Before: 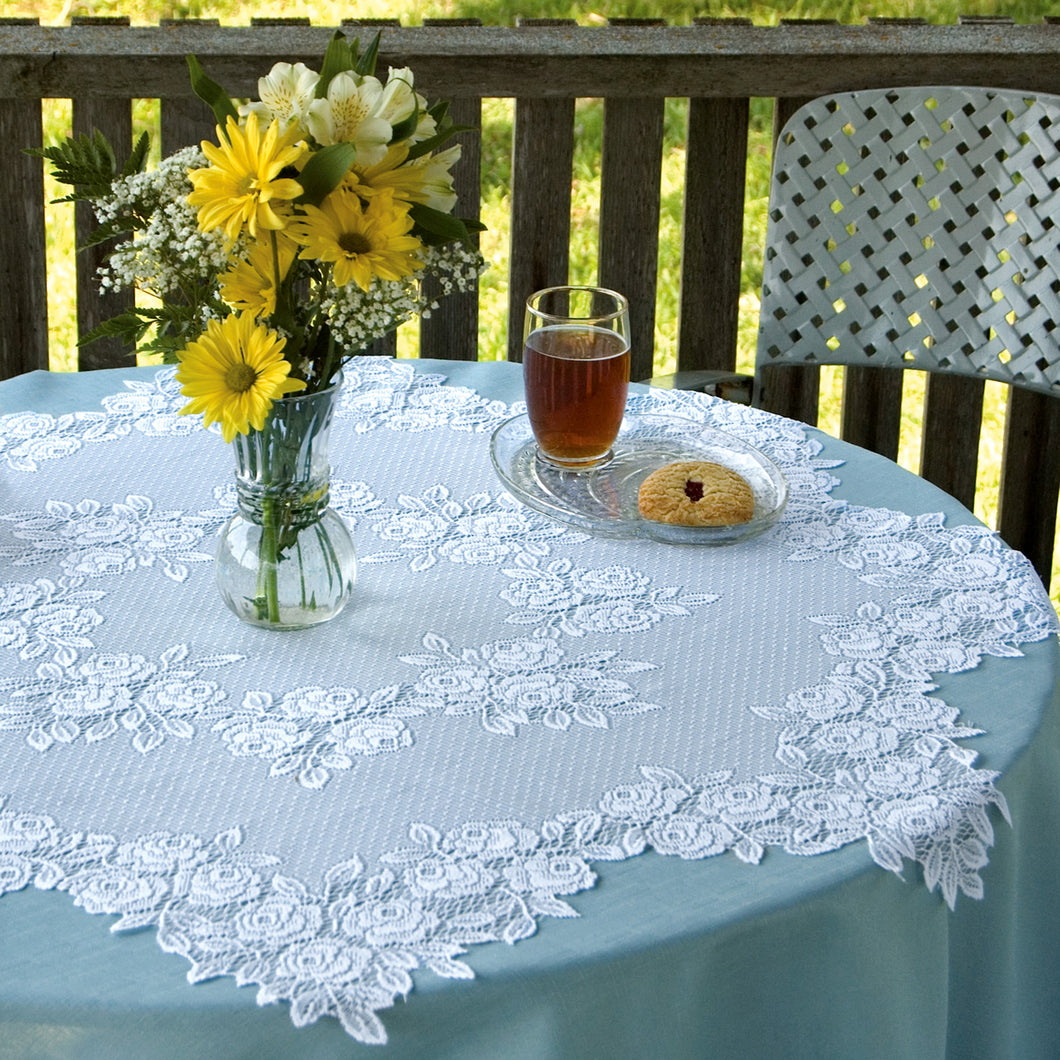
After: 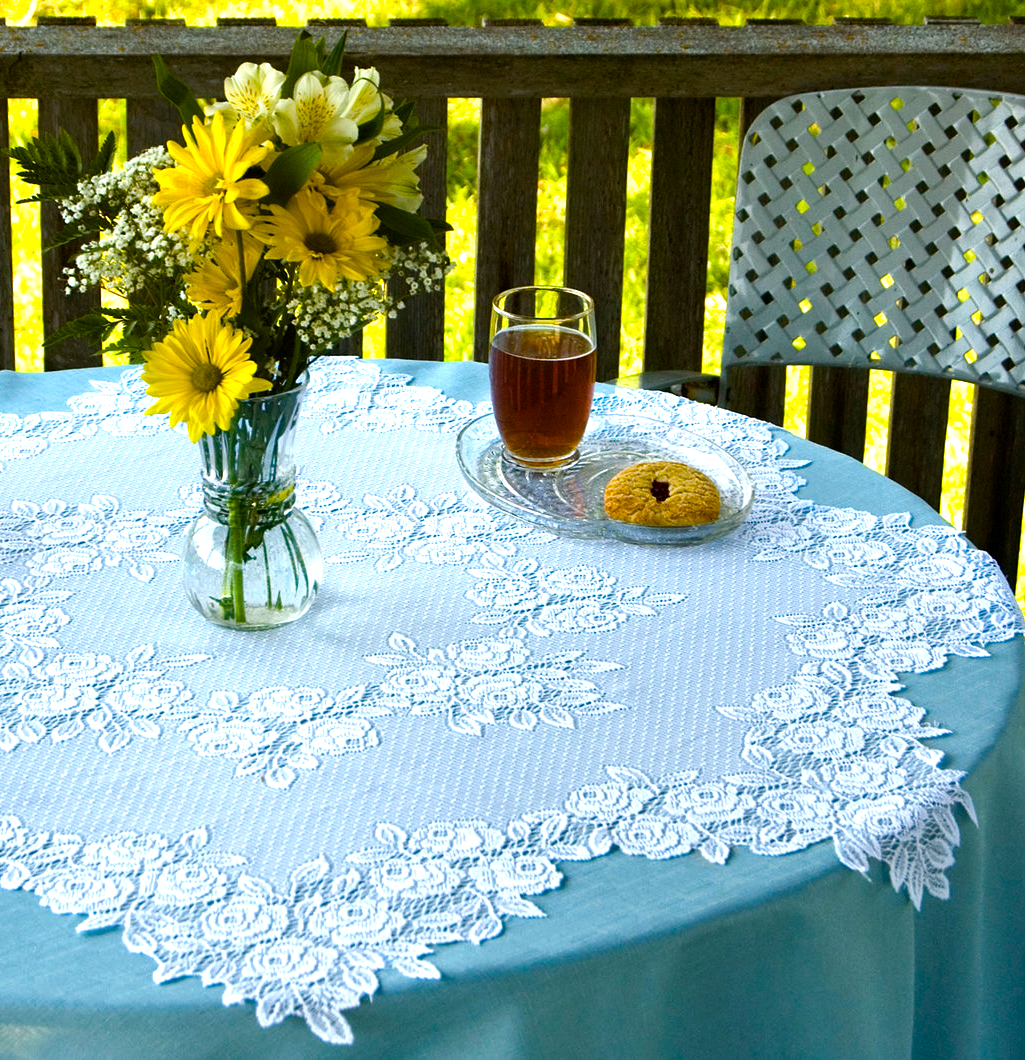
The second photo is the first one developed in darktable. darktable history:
color balance rgb: linear chroma grading › global chroma 9%, perceptual saturation grading › global saturation 36%, perceptual saturation grading › shadows 35%, perceptual brilliance grading › global brilliance 15%, perceptual brilliance grading › shadows -35%, global vibrance 15%
crop and rotate: left 3.238%
